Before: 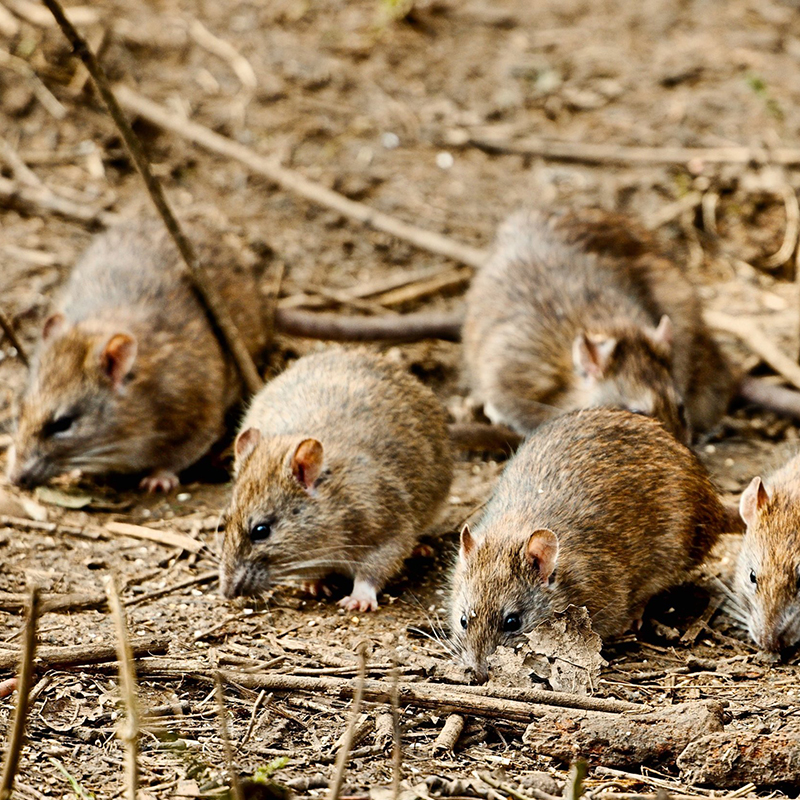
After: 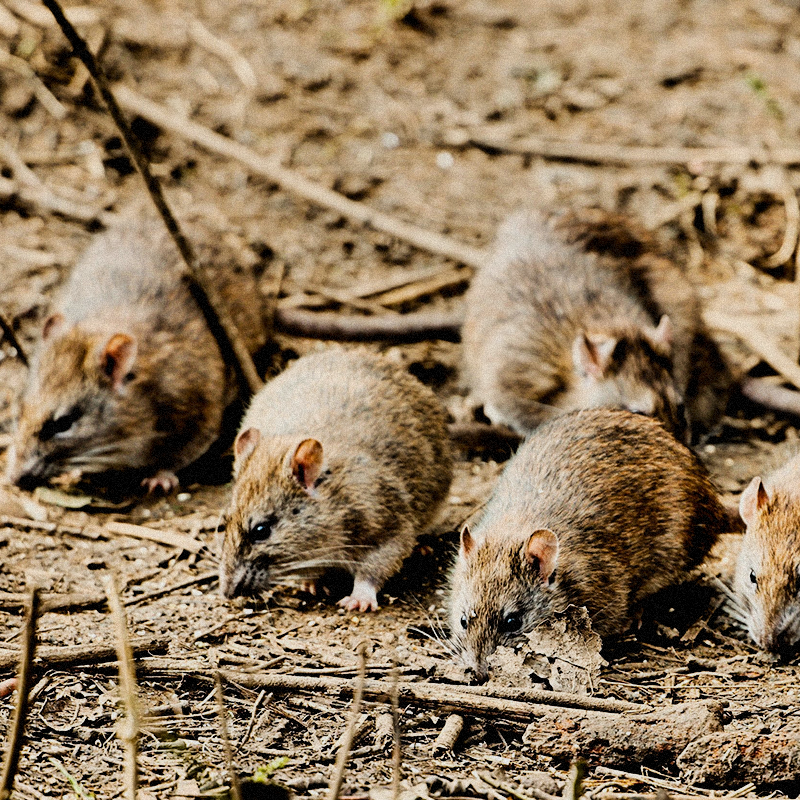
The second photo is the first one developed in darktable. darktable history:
grain: mid-tones bias 0%
filmic rgb: black relative exposure -5 EV, hardness 2.88, contrast 1.3, highlights saturation mix -10%
